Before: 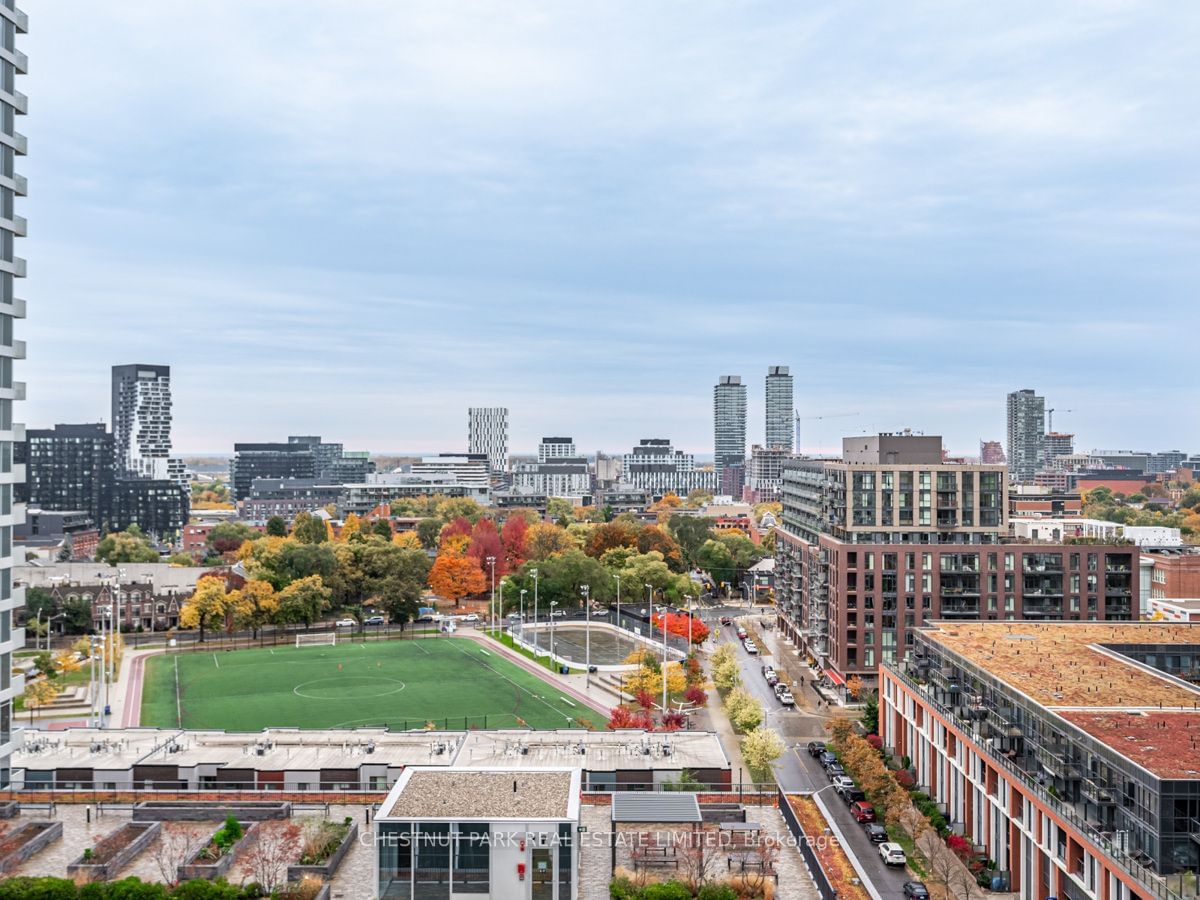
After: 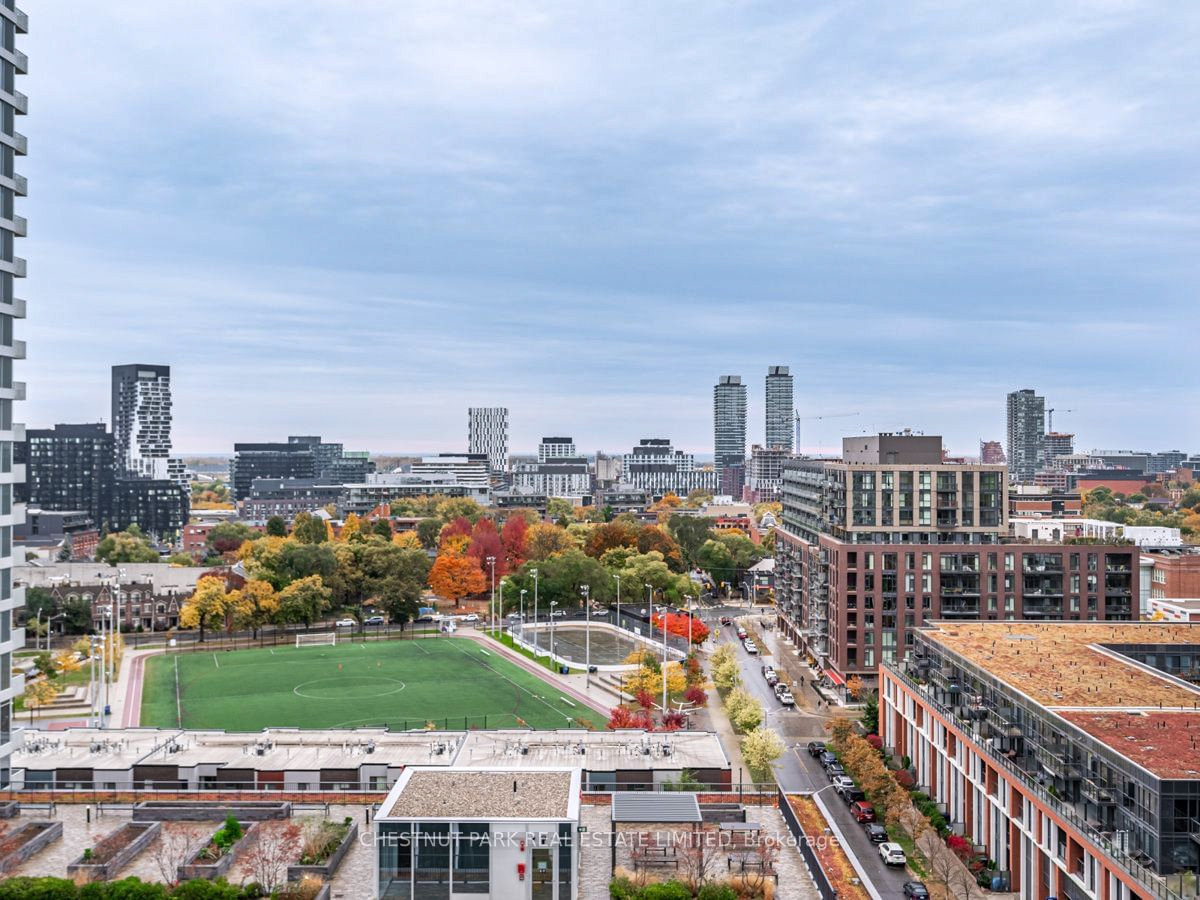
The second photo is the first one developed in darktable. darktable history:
shadows and highlights: radius 264.75, soften with gaussian
white balance: red 1.004, blue 1.024
exposure: compensate highlight preservation false
